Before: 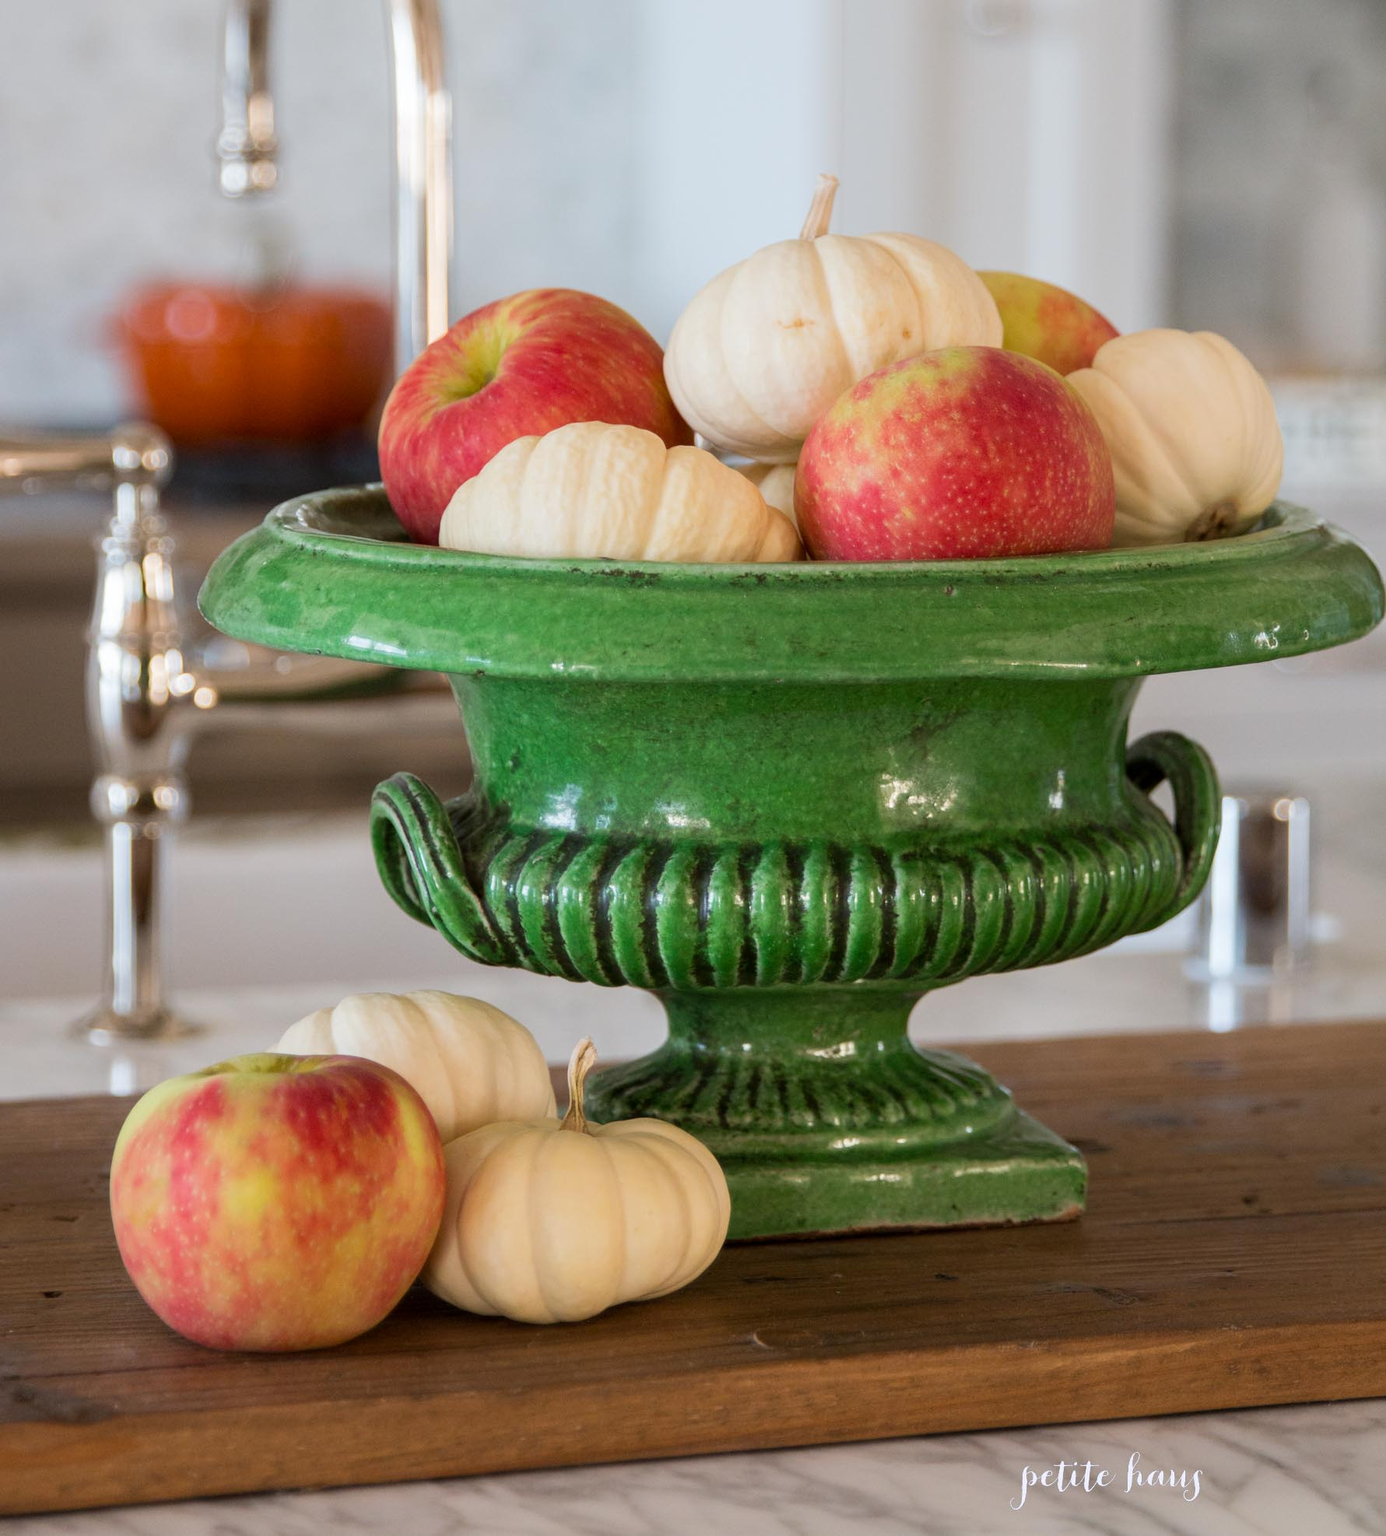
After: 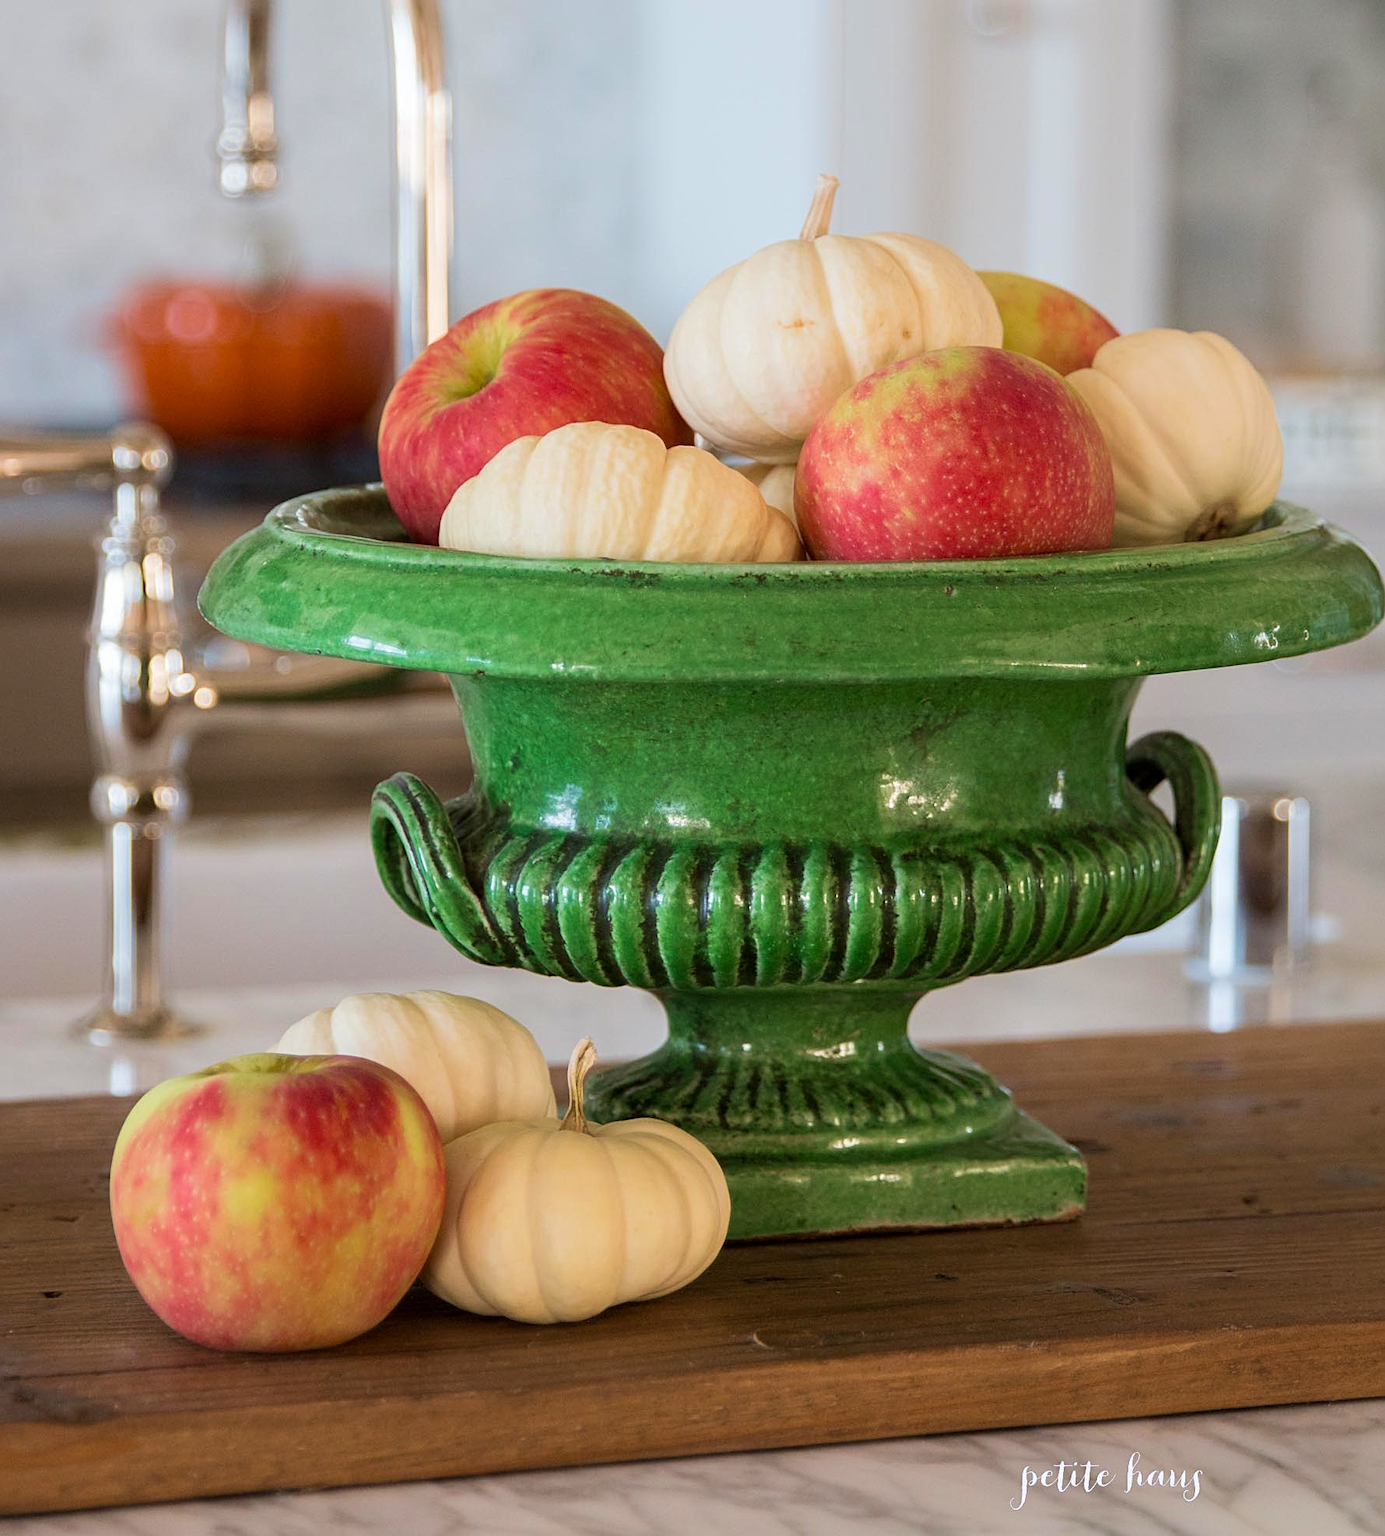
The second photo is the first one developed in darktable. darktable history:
sharpen: radius 2.12, amount 0.378, threshold 0.12
velvia: on, module defaults
